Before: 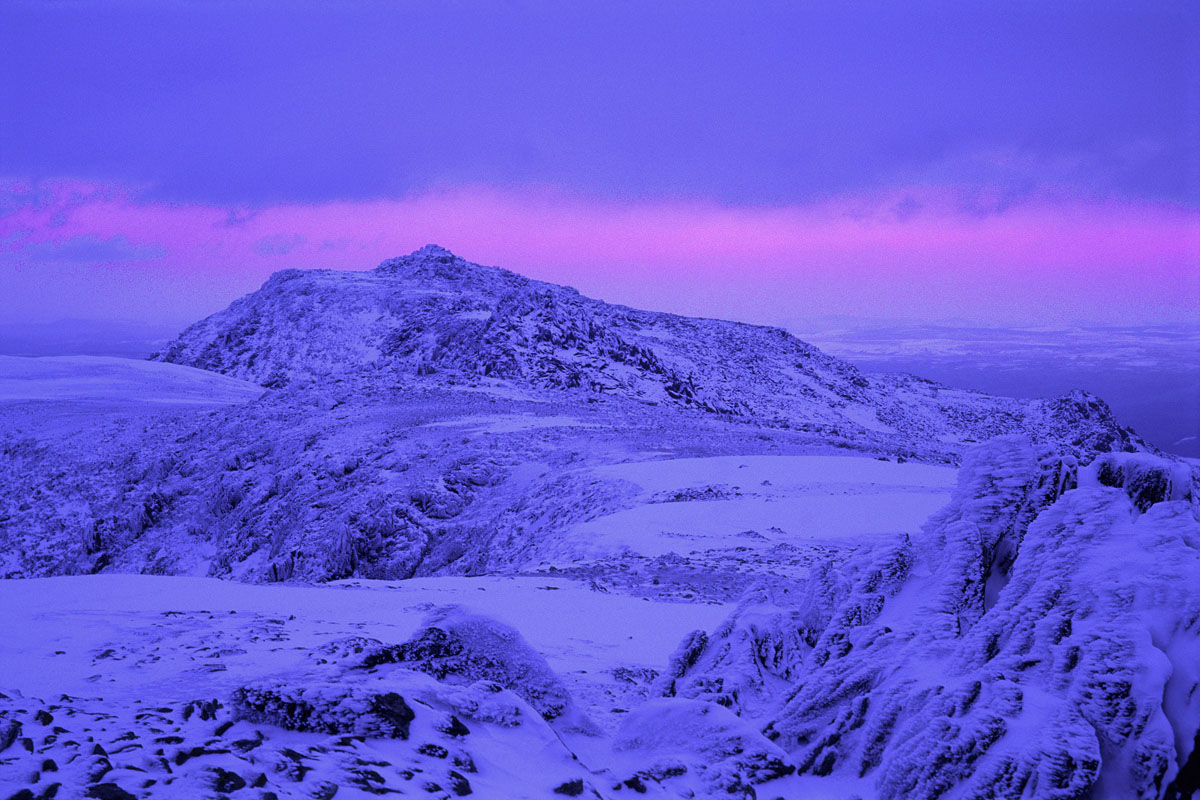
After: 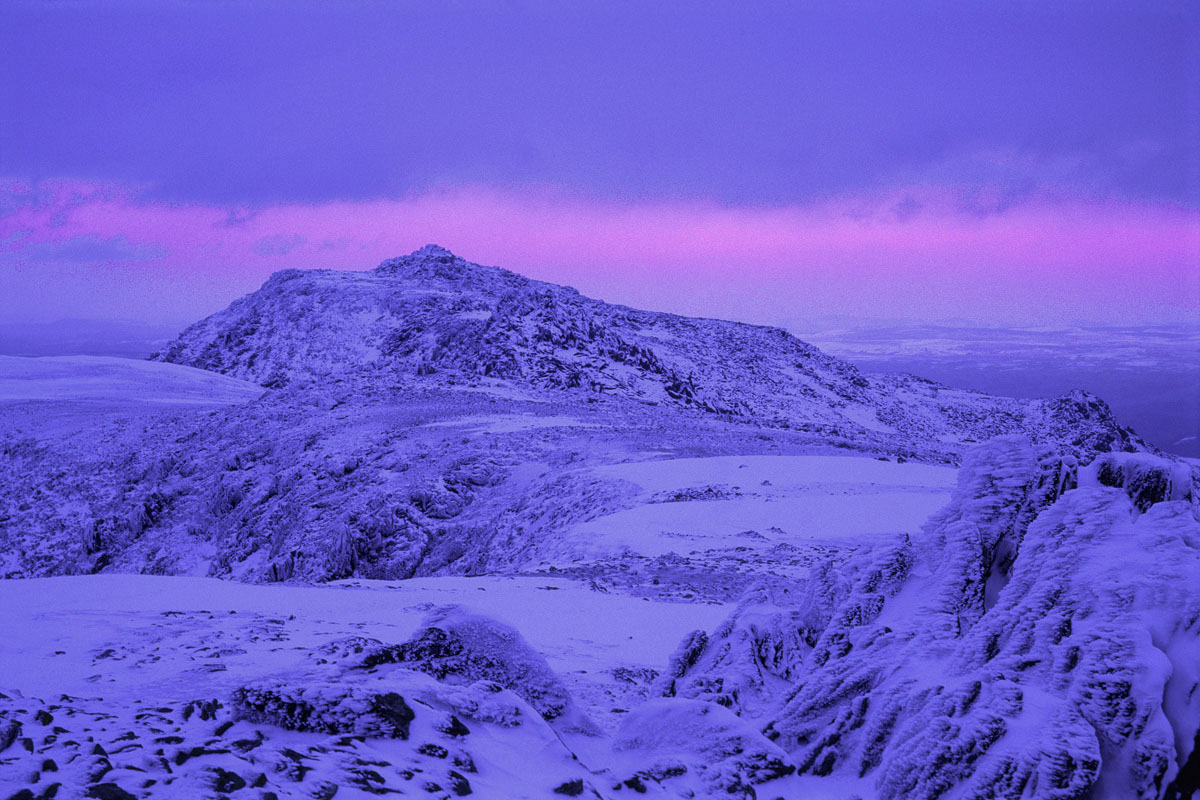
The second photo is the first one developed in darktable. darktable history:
rotate and perspective: automatic cropping original format, crop left 0, crop top 0
local contrast: on, module defaults
contrast brightness saturation: contrast -0.1, saturation -0.1
